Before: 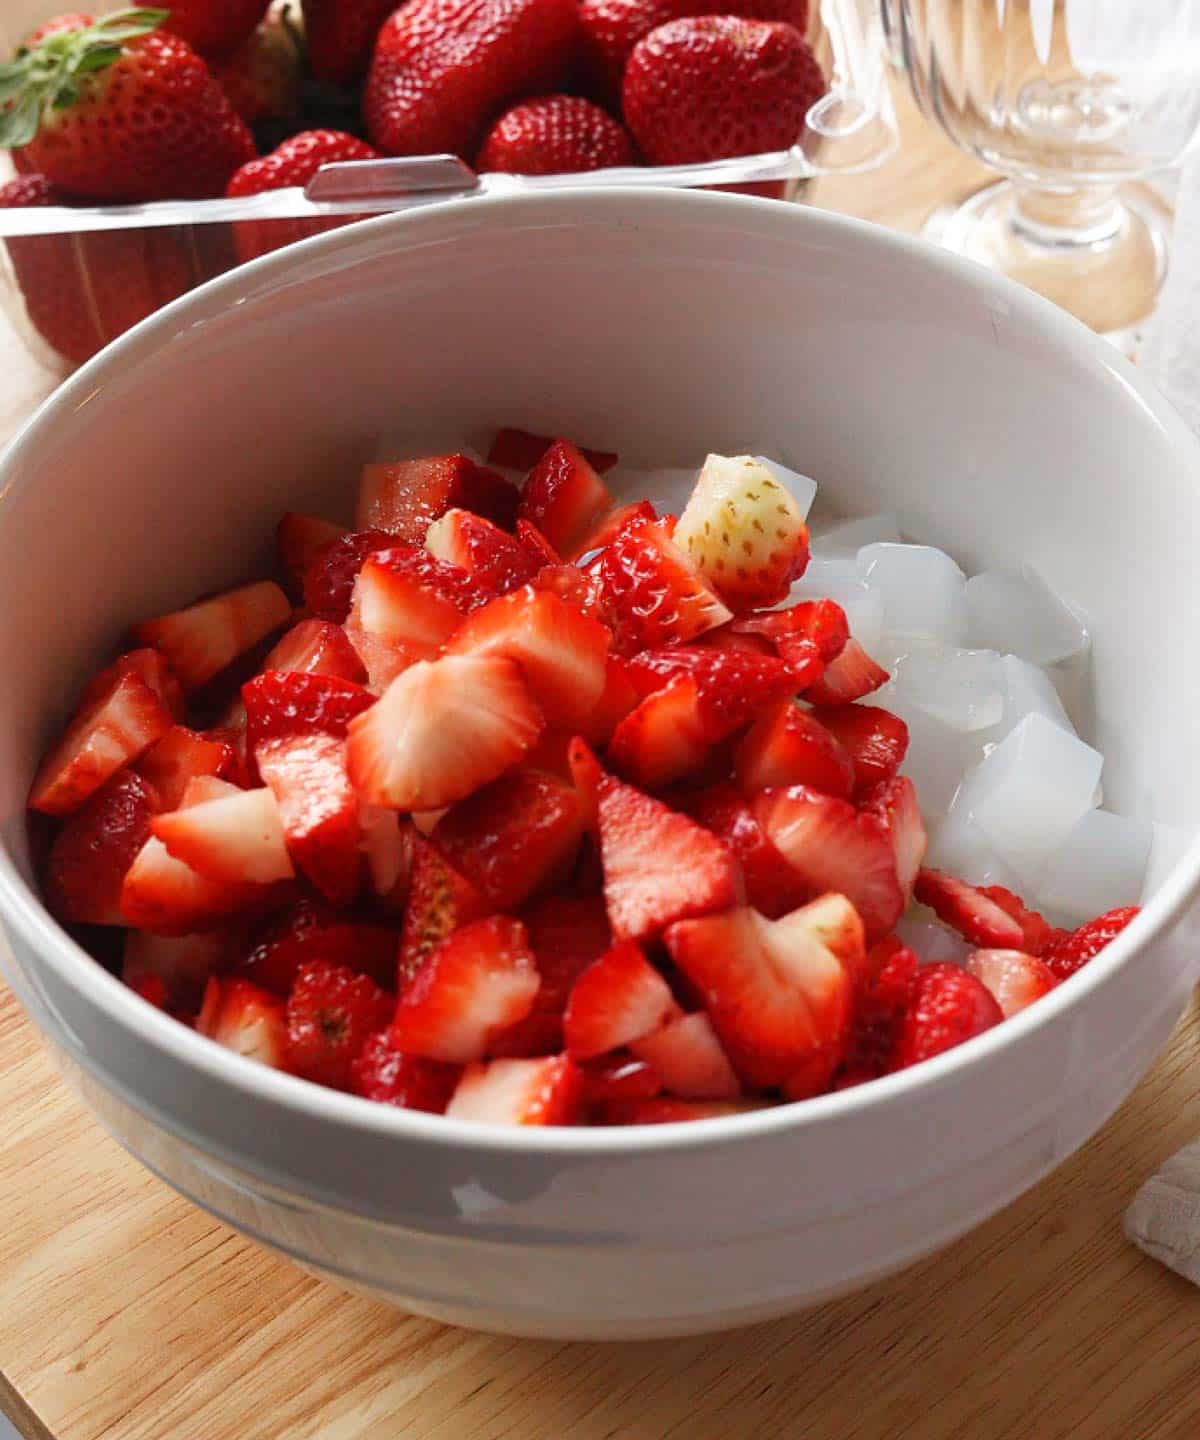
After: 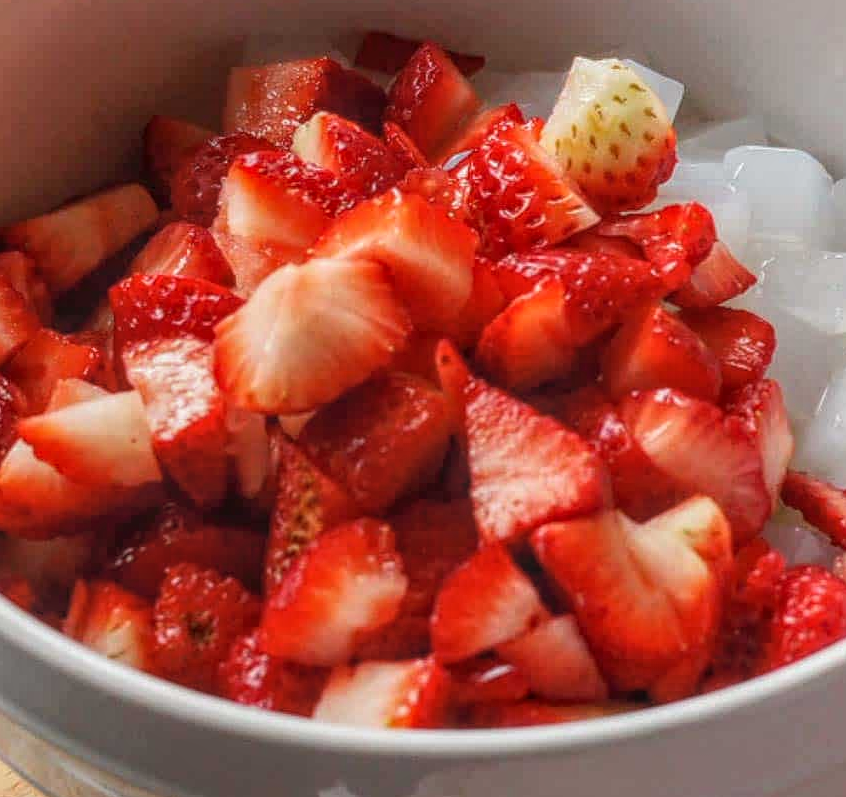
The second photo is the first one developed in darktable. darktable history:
crop: left 11.123%, top 27.61%, right 18.3%, bottom 17.034%
local contrast: highlights 66%, shadows 33%, detail 166%, midtone range 0.2
